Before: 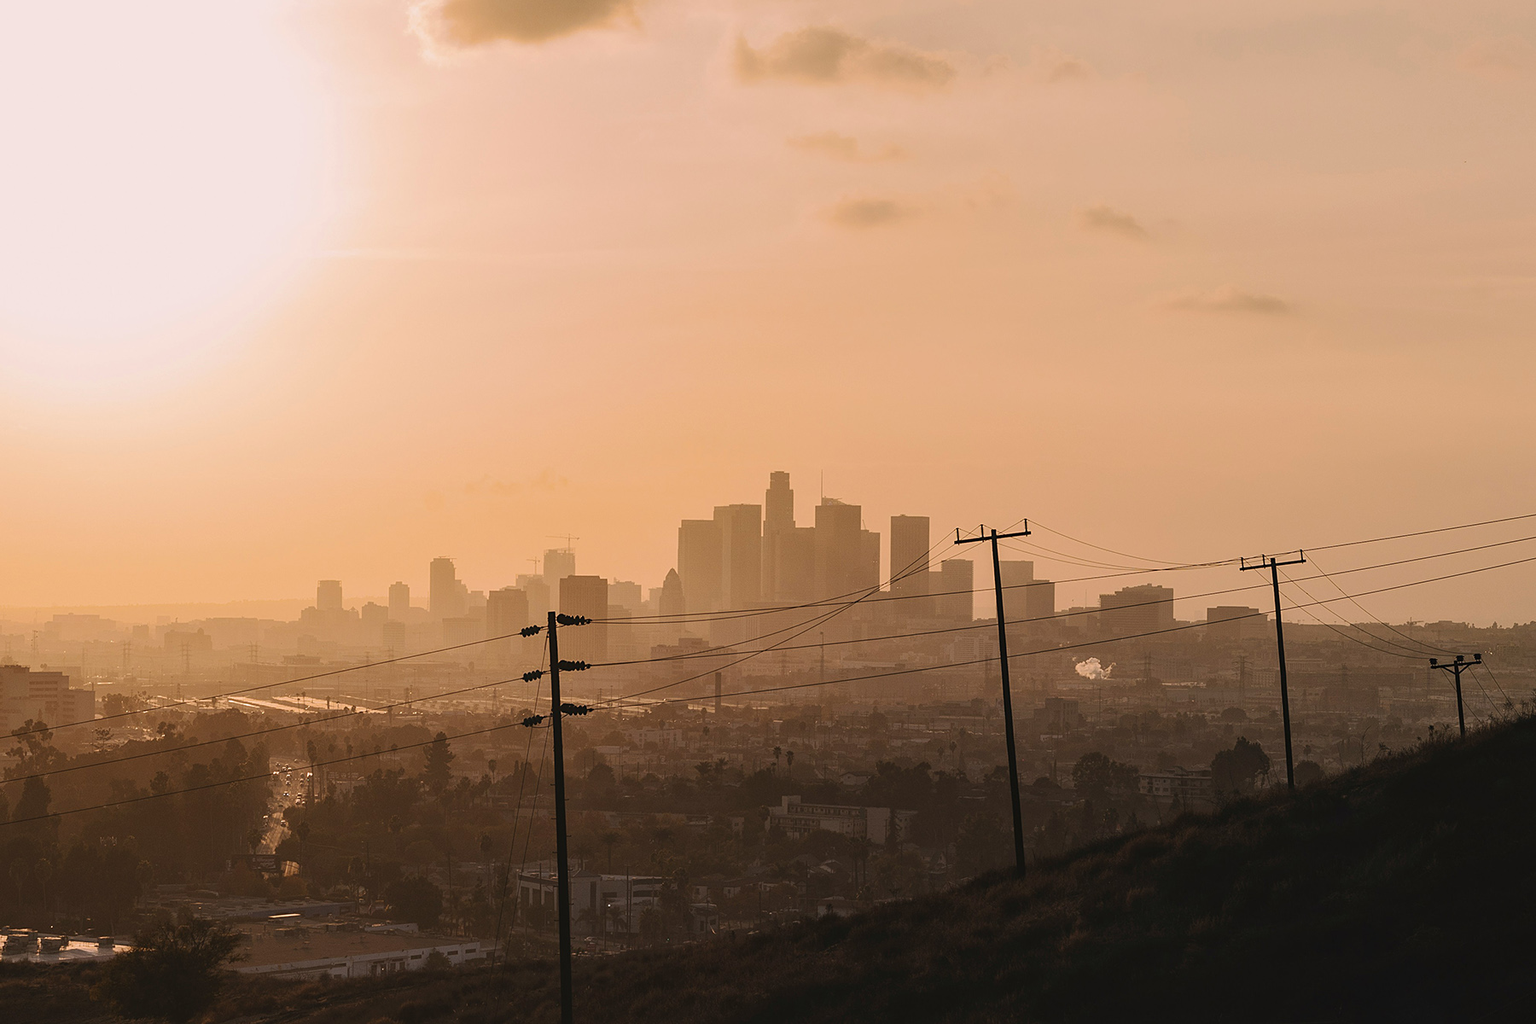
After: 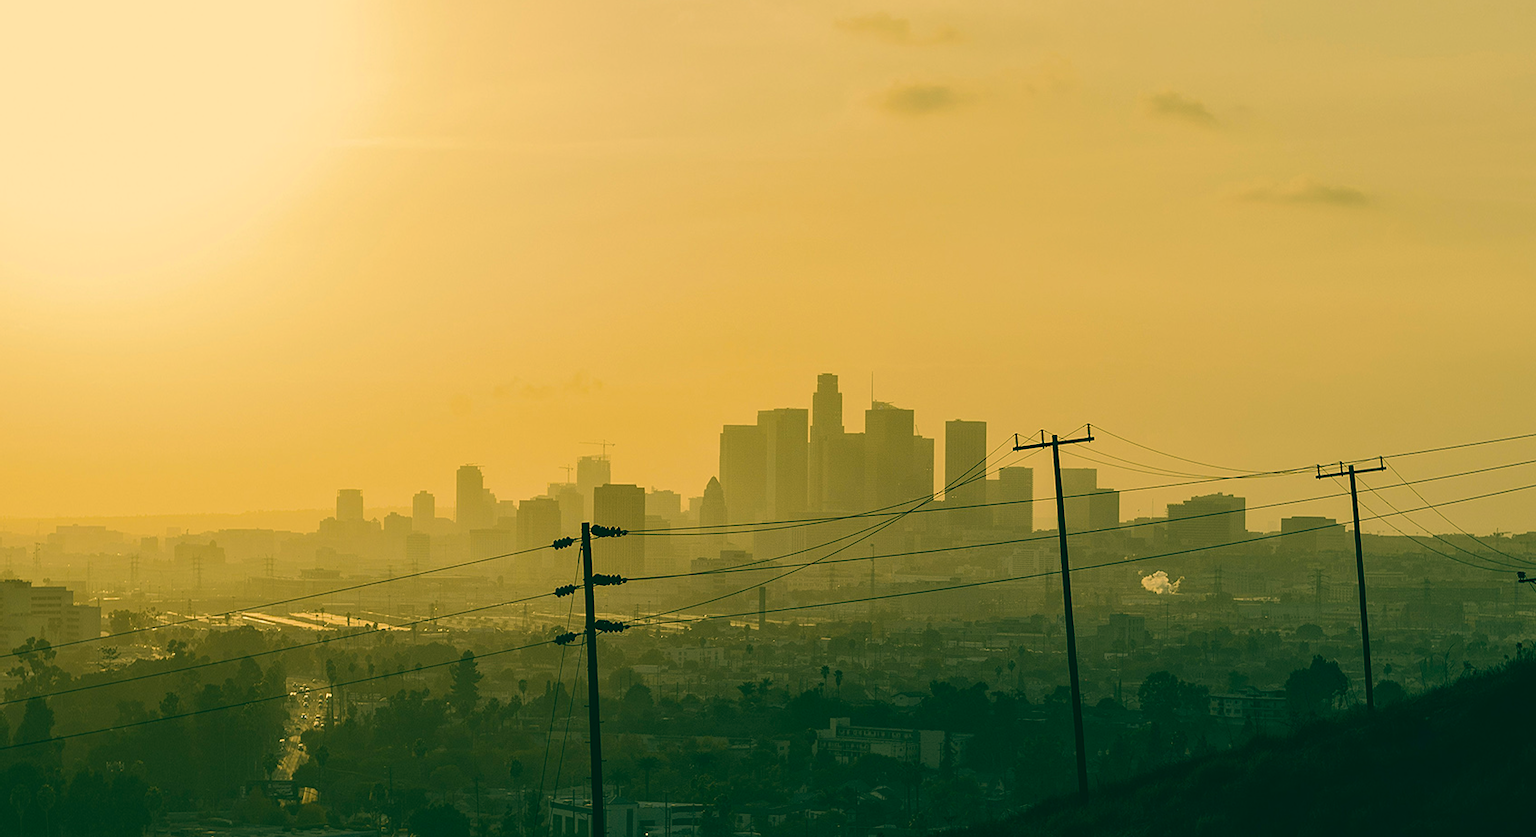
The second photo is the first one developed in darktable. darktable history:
crop and rotate: angle 0.03°, top 11.643%, right 5.651%, bottom 11.189%
color correction: highlights a* 1.83, highlights b* 34.02, shadows a* -36.68, shadows b* -5.48
